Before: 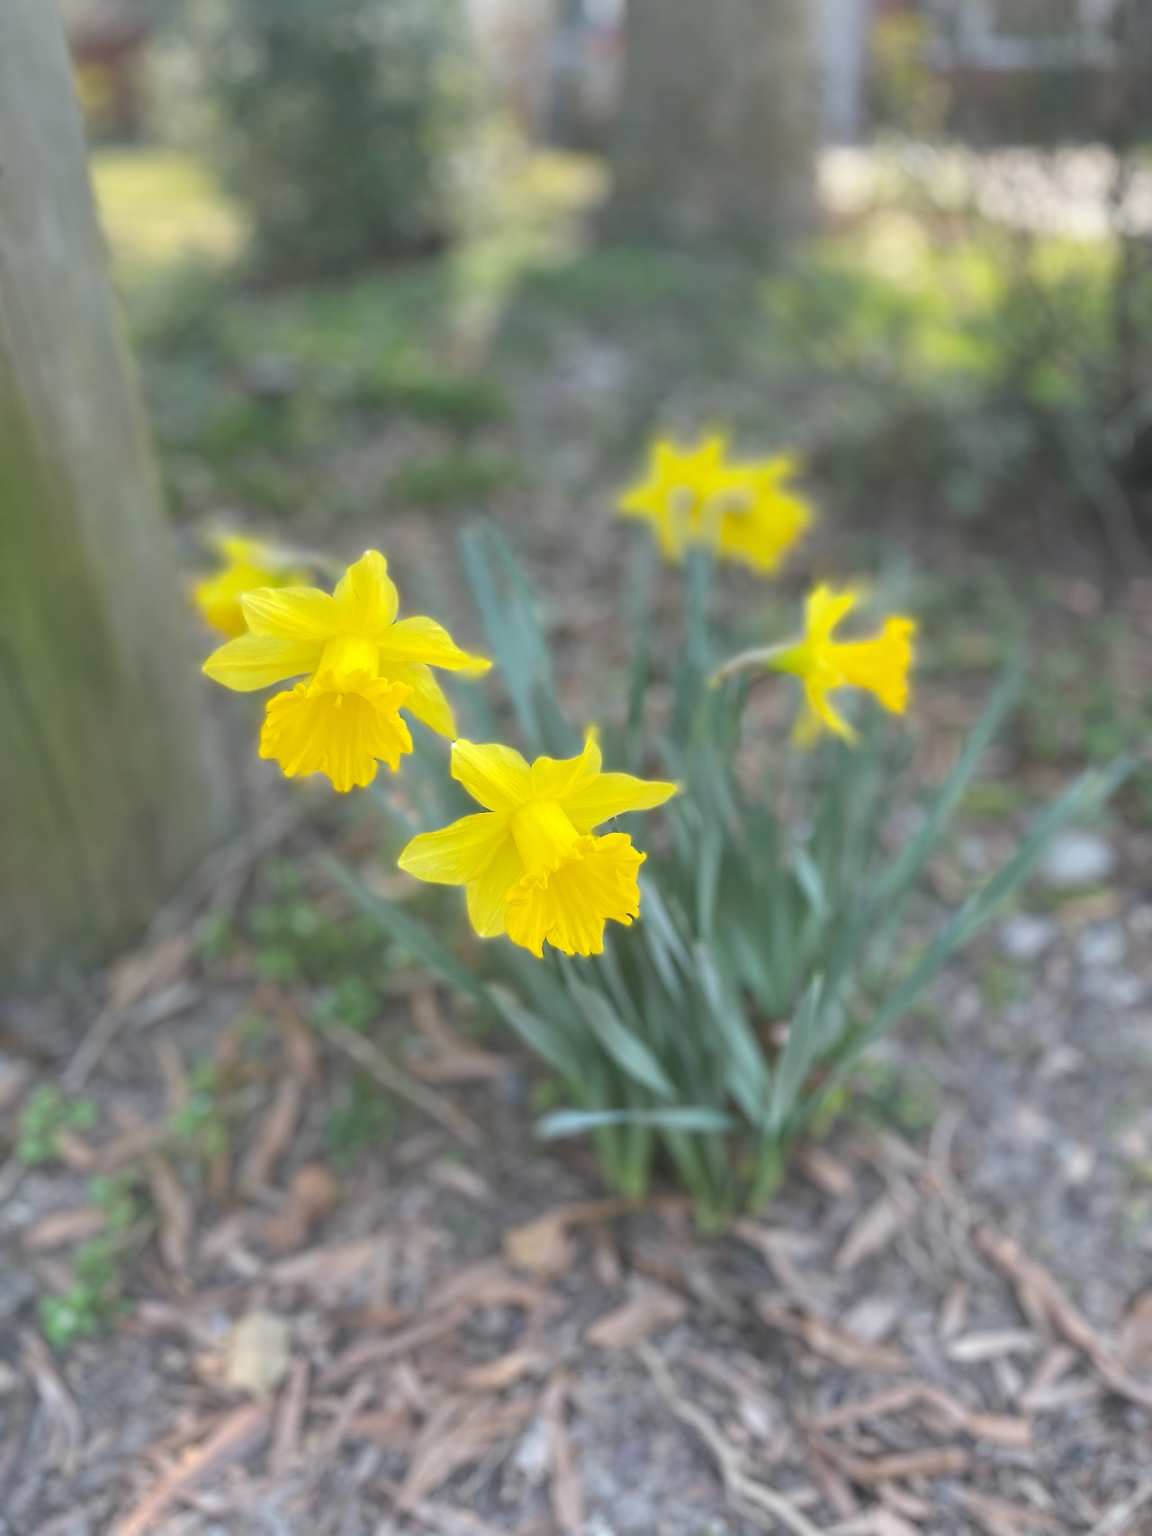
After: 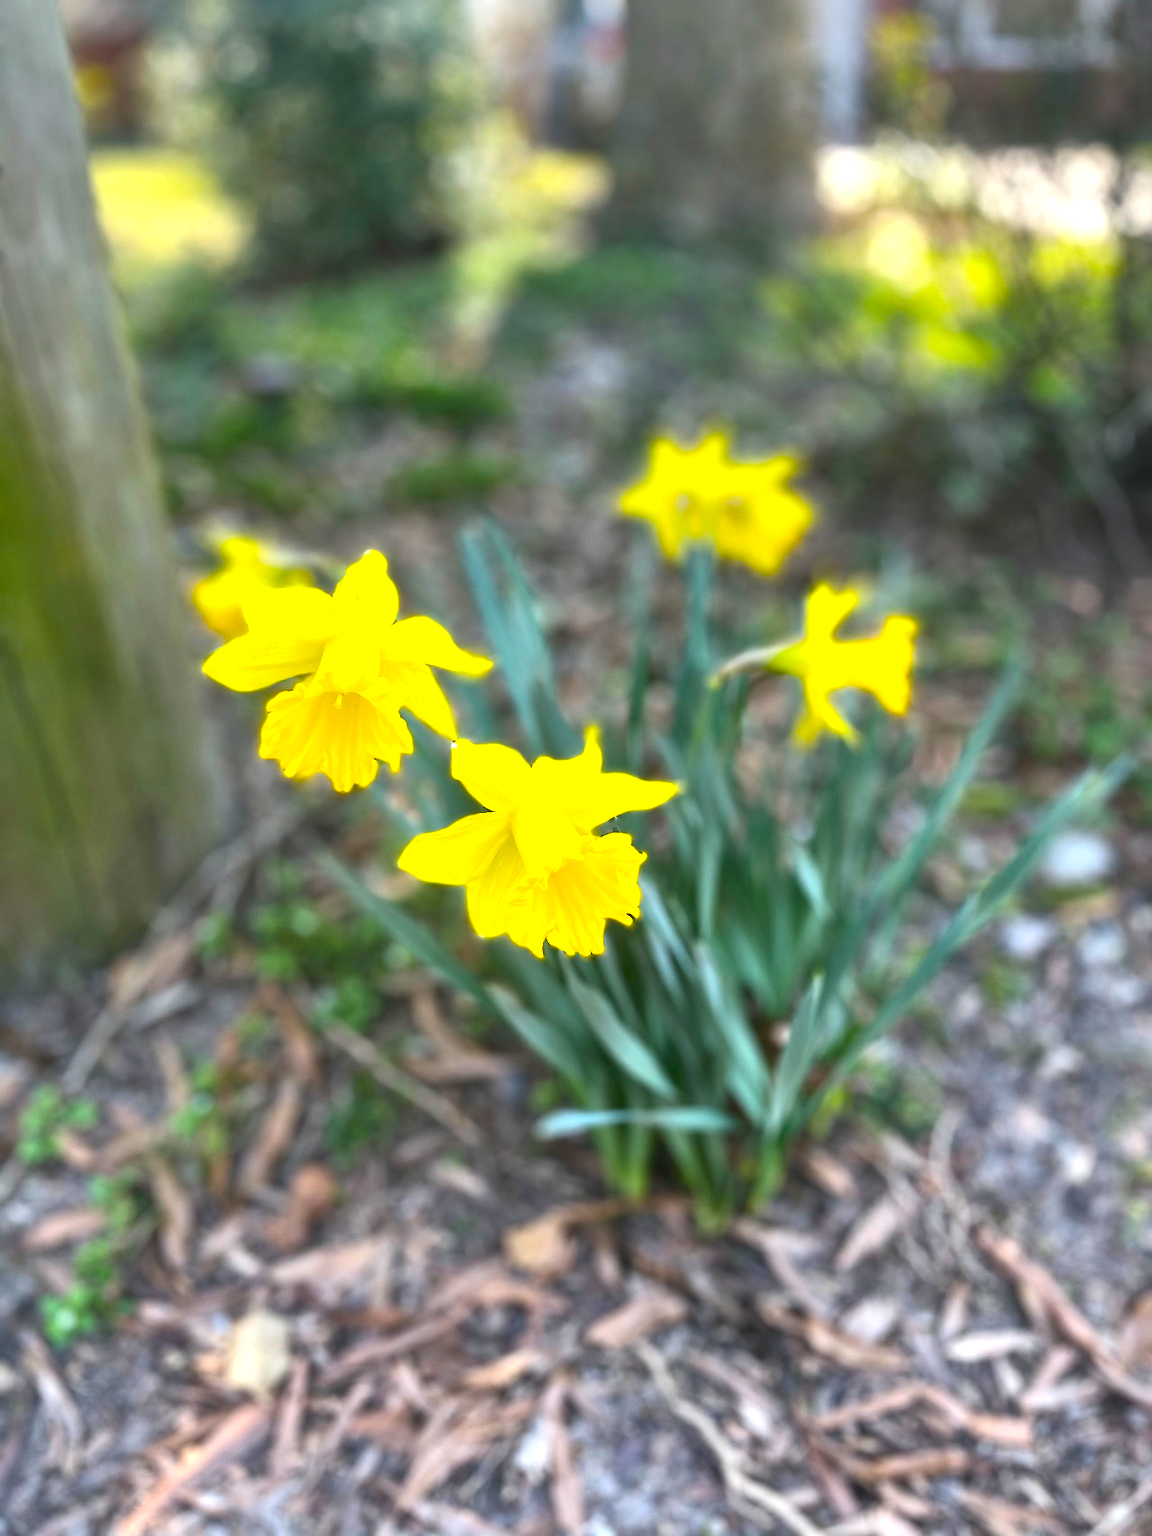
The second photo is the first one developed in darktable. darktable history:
color balance rgb: linear chroma grading › global chroma 9%, perceptual saturation grading › global saturation 36%, perceptual saturation grading › shadows 35%, perceptual brilliance grading › global brilliance 15%, perceptual brilliance grading › shadows -35%, global vibrance 15%
local contrast: mode bilateral grid, contrast 25, coarseness 60, detail 151%, midtone range 0.2
